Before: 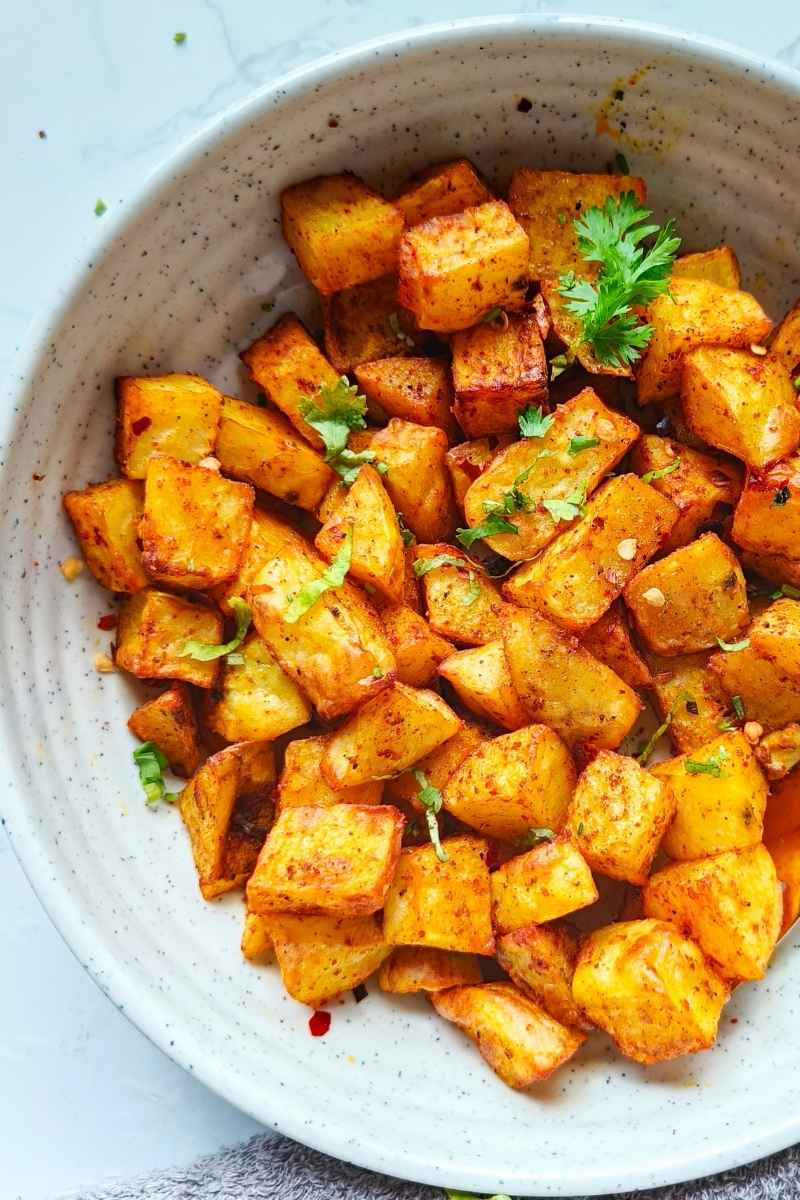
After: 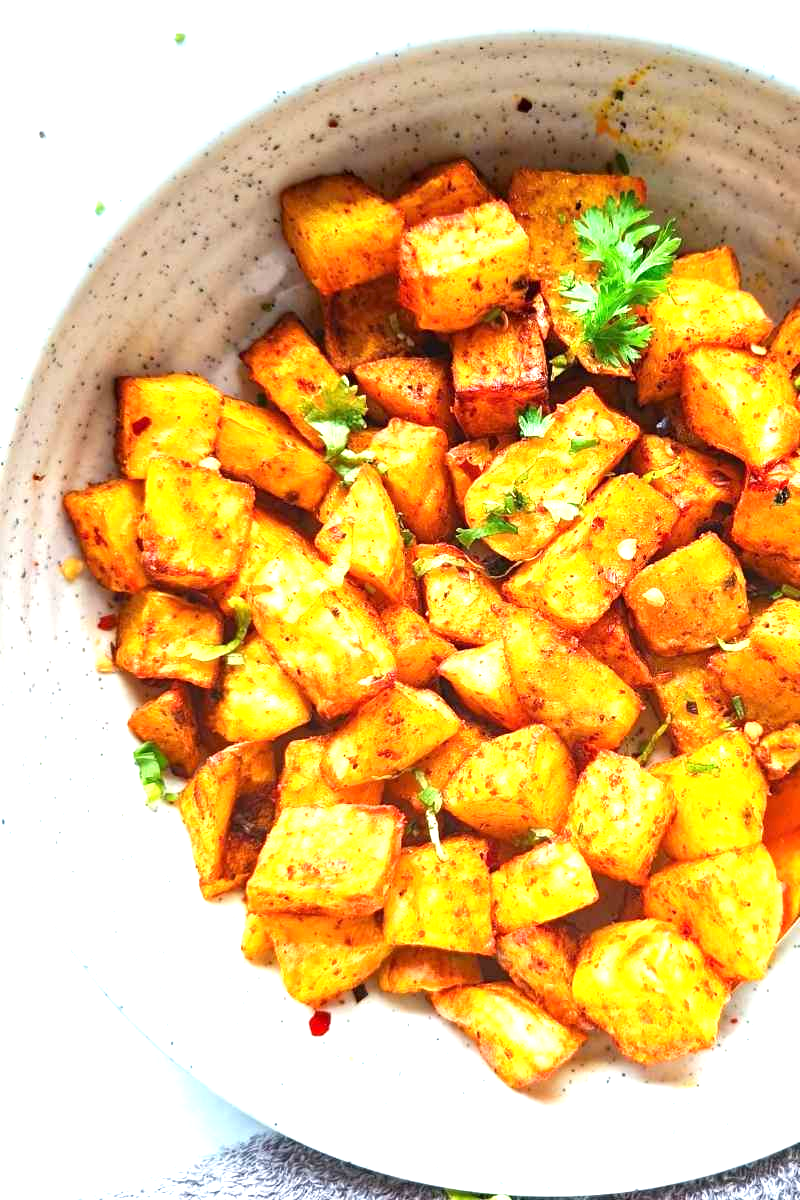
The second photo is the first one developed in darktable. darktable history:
exposure: exposure 1.156 EV, compensate exposure bias true, compensate highlight preservation false
